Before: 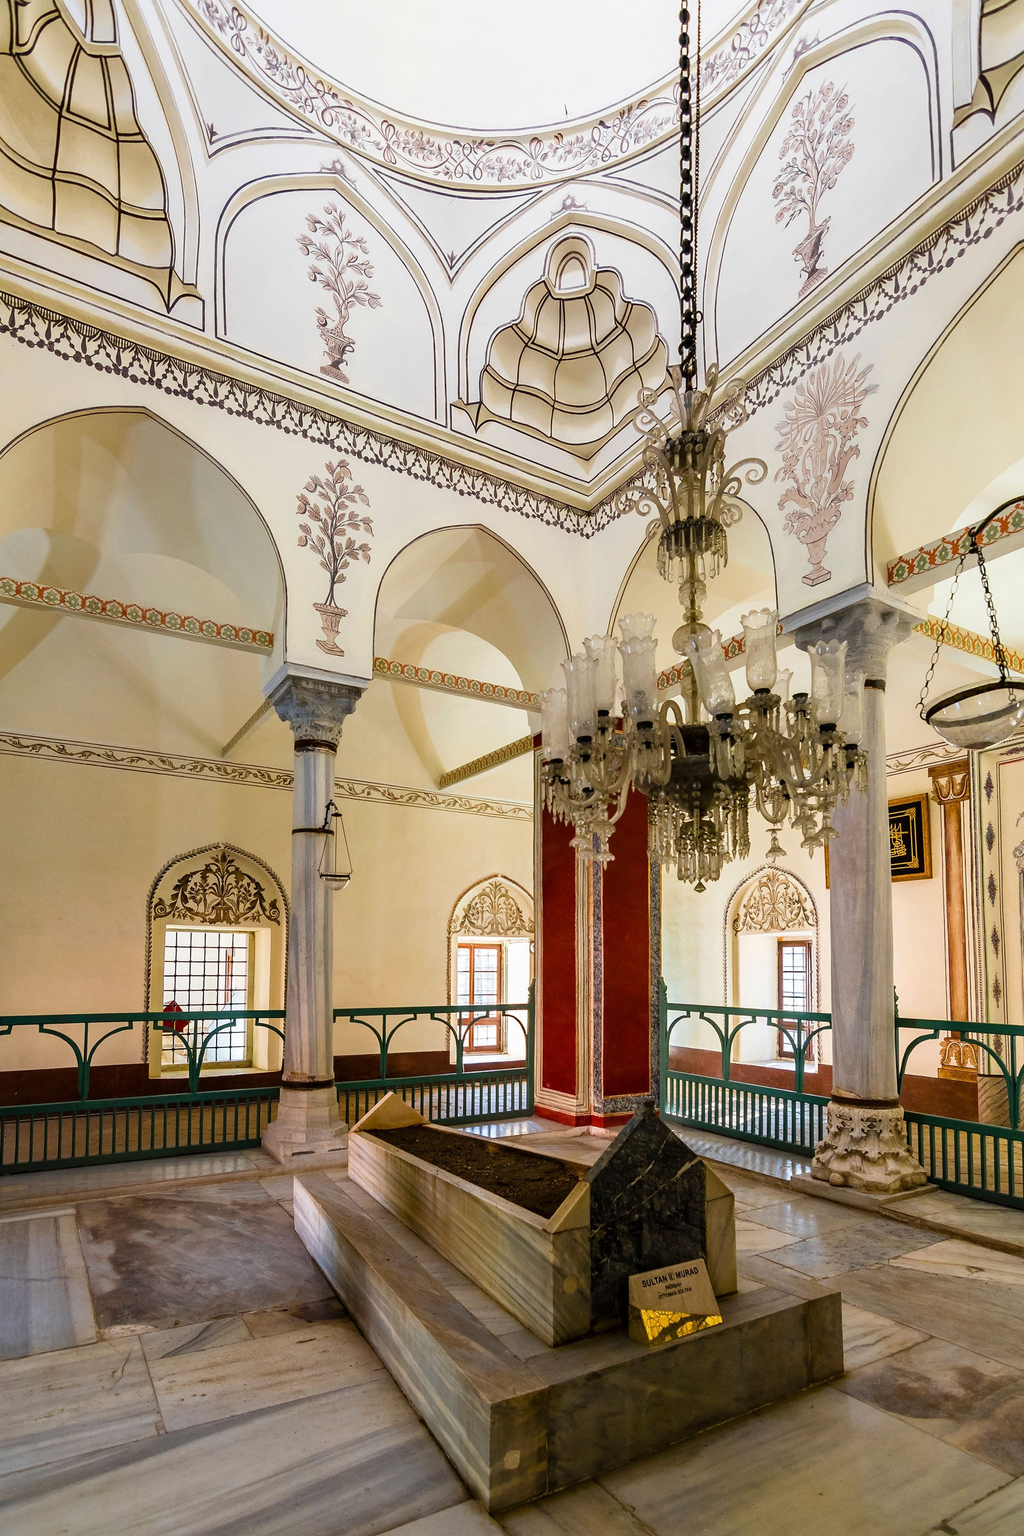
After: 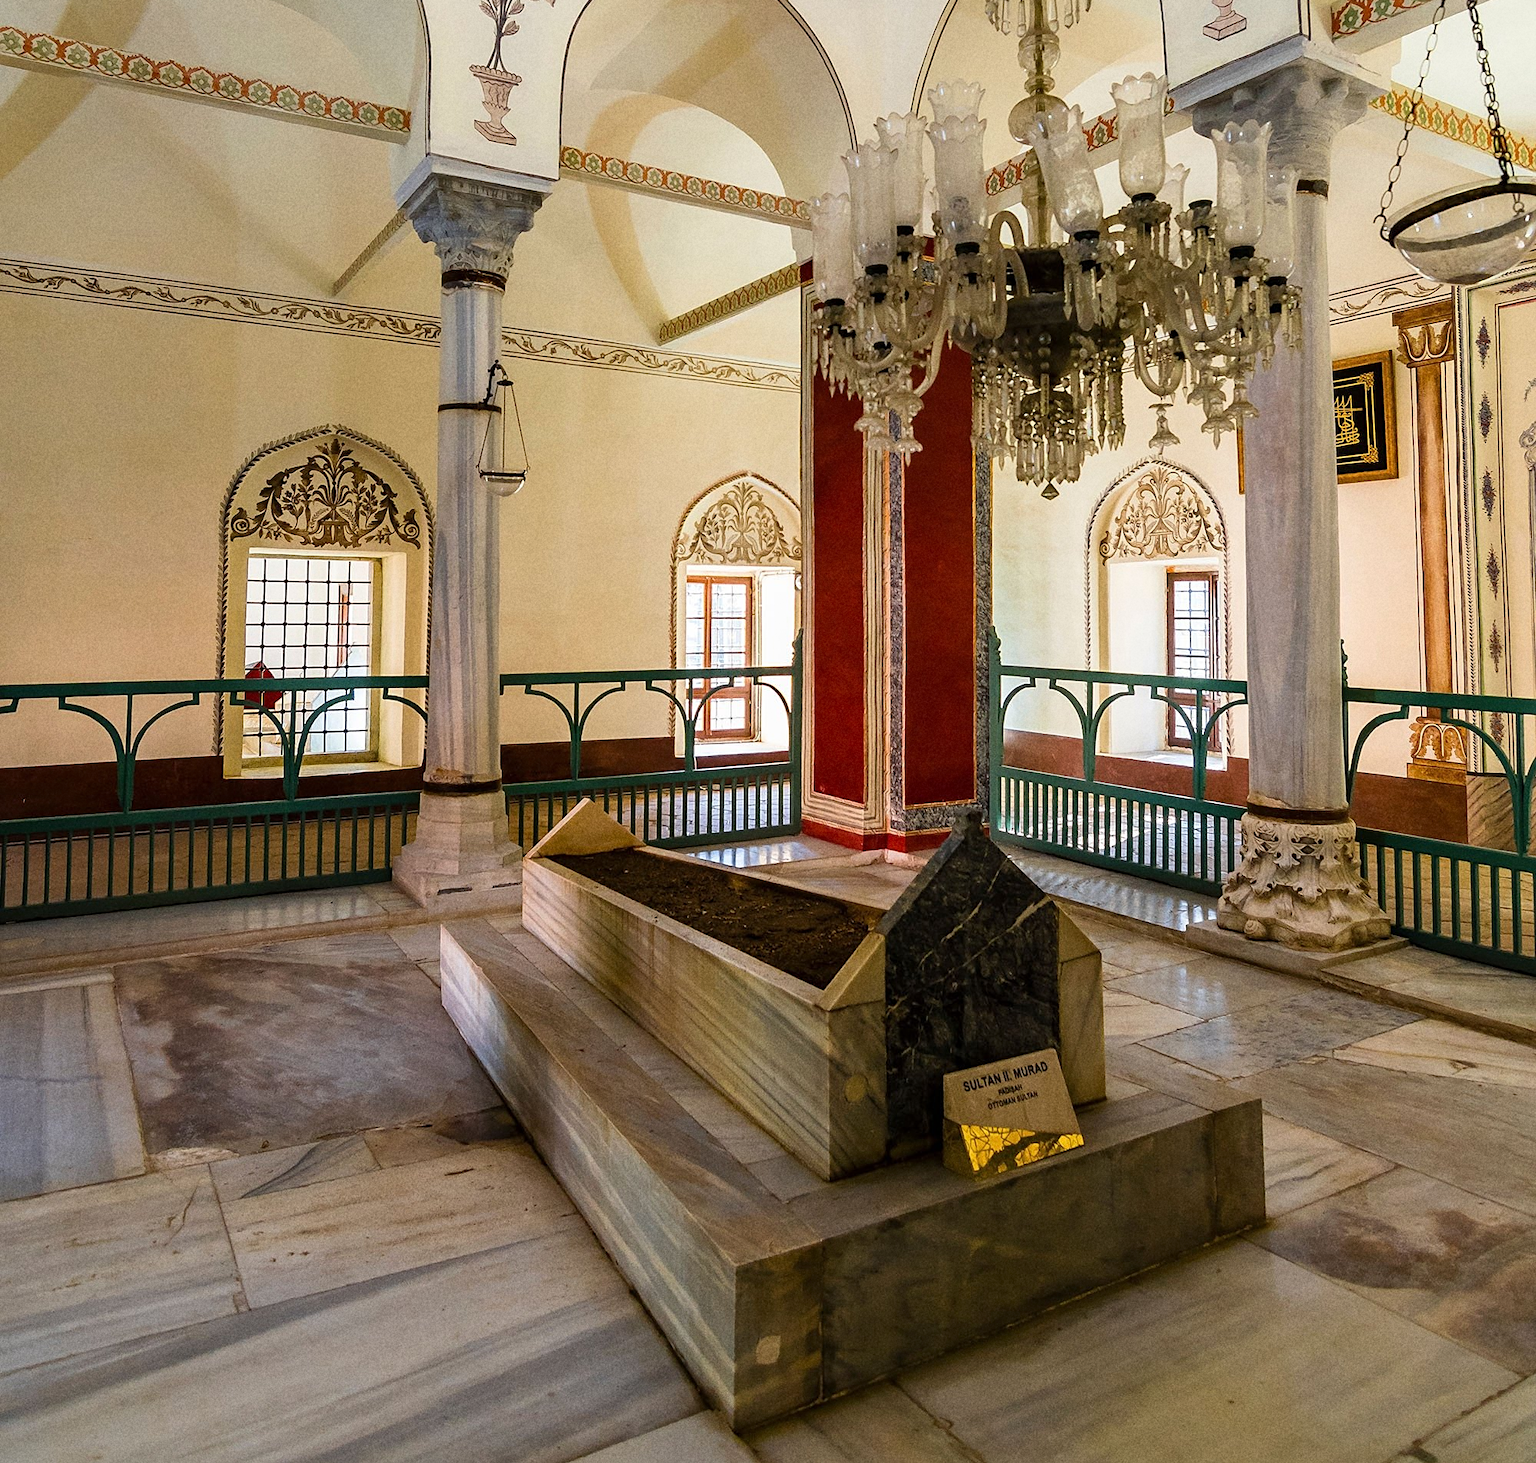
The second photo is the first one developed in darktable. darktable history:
crop and rotate: top 36.435%
sharpen: amount 0.2
grain: on, module defaults
